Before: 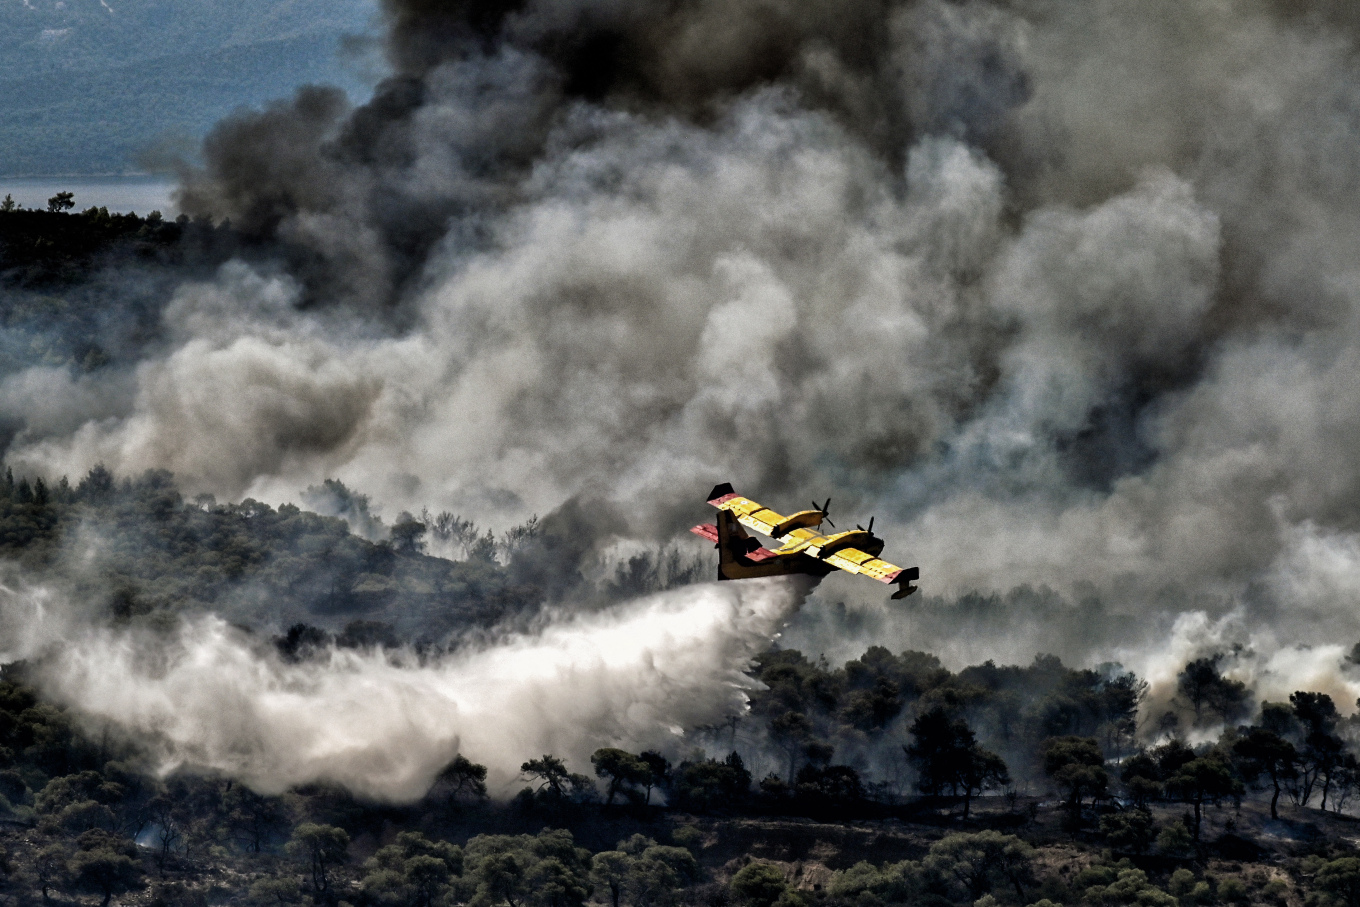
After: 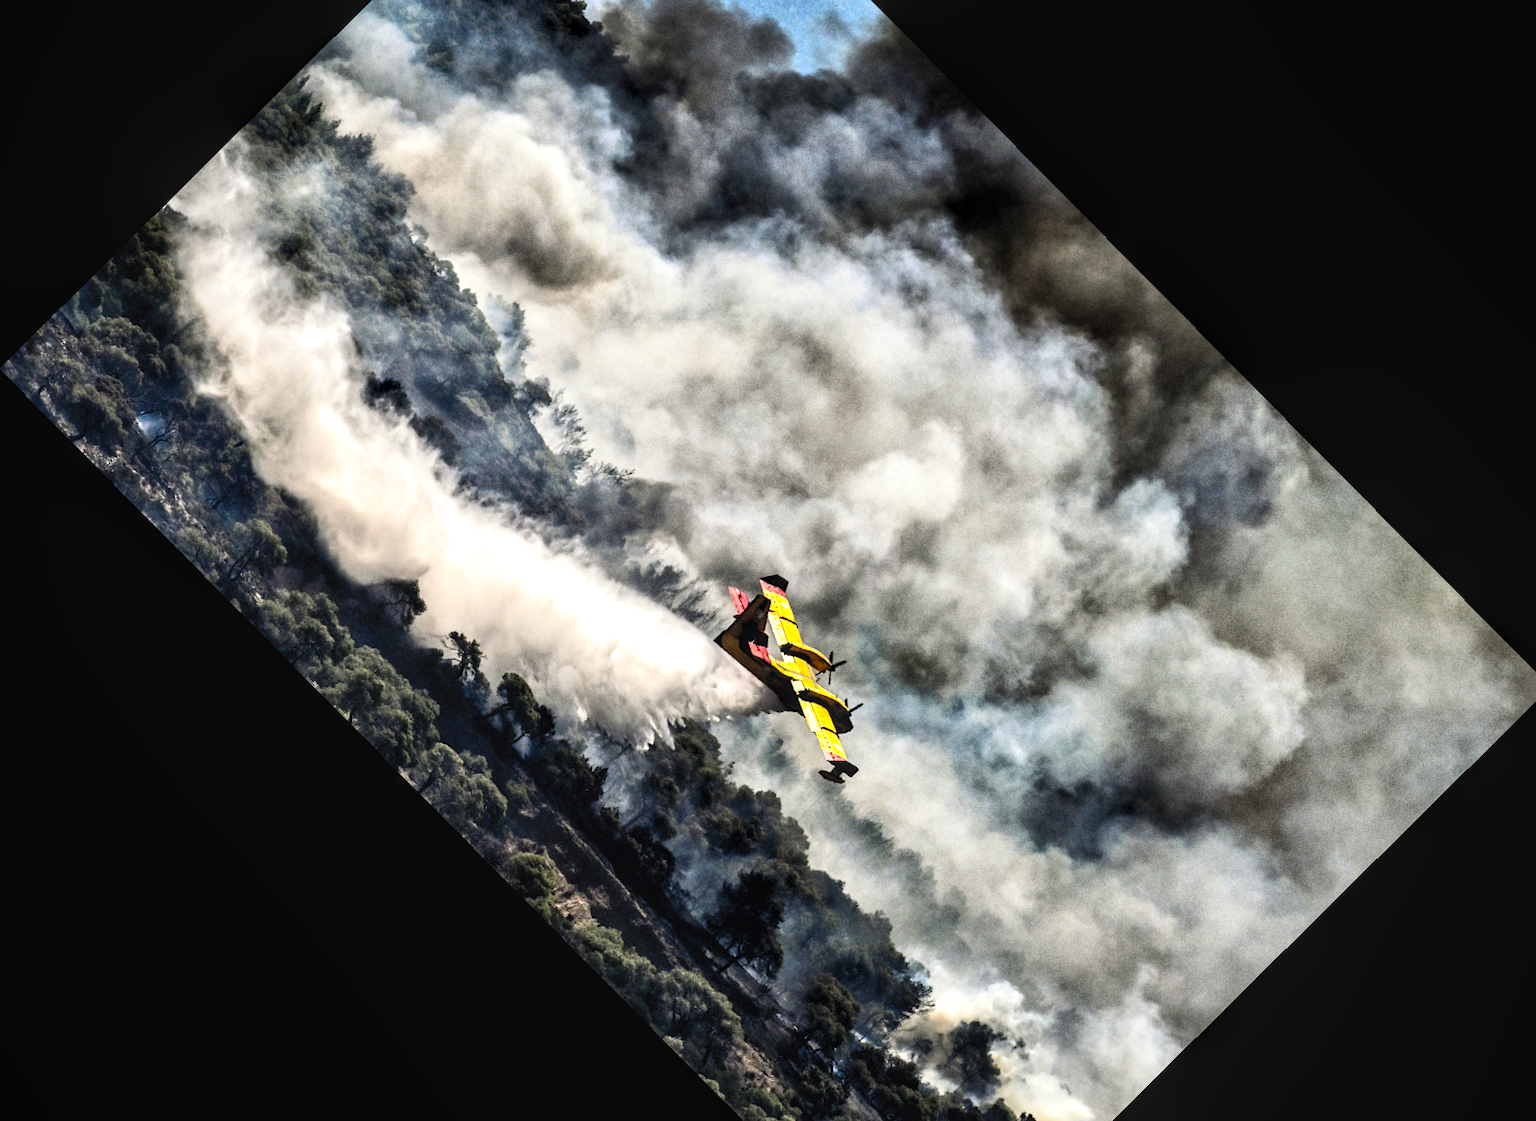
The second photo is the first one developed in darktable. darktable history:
crop and rotate: angle -45.31°, top 16.008%, right 0.882%, bottom 11.749%
tone equalizer: -8 EV -0.416 EV, -7 EV -0.422 EV, -6 EV -0.32 EV, -5 EV -0.203 EV, -3 EV 0.195 EV, -2 EV 0.318 EV, -1 EV 0.405 EV, +0 EV 0.388 EV, edges refinement/feathering 500, mask exposure compensation -1.57 EV, preserve details no
contrast brightness saturation: contrast 0.242, brightness 0.254, saturation 0.37
local contrast: on, module defaults
exposure: black level correction 0, exposure 0.5 EV, compensate exposure bias true, compensate highlight preservation false
